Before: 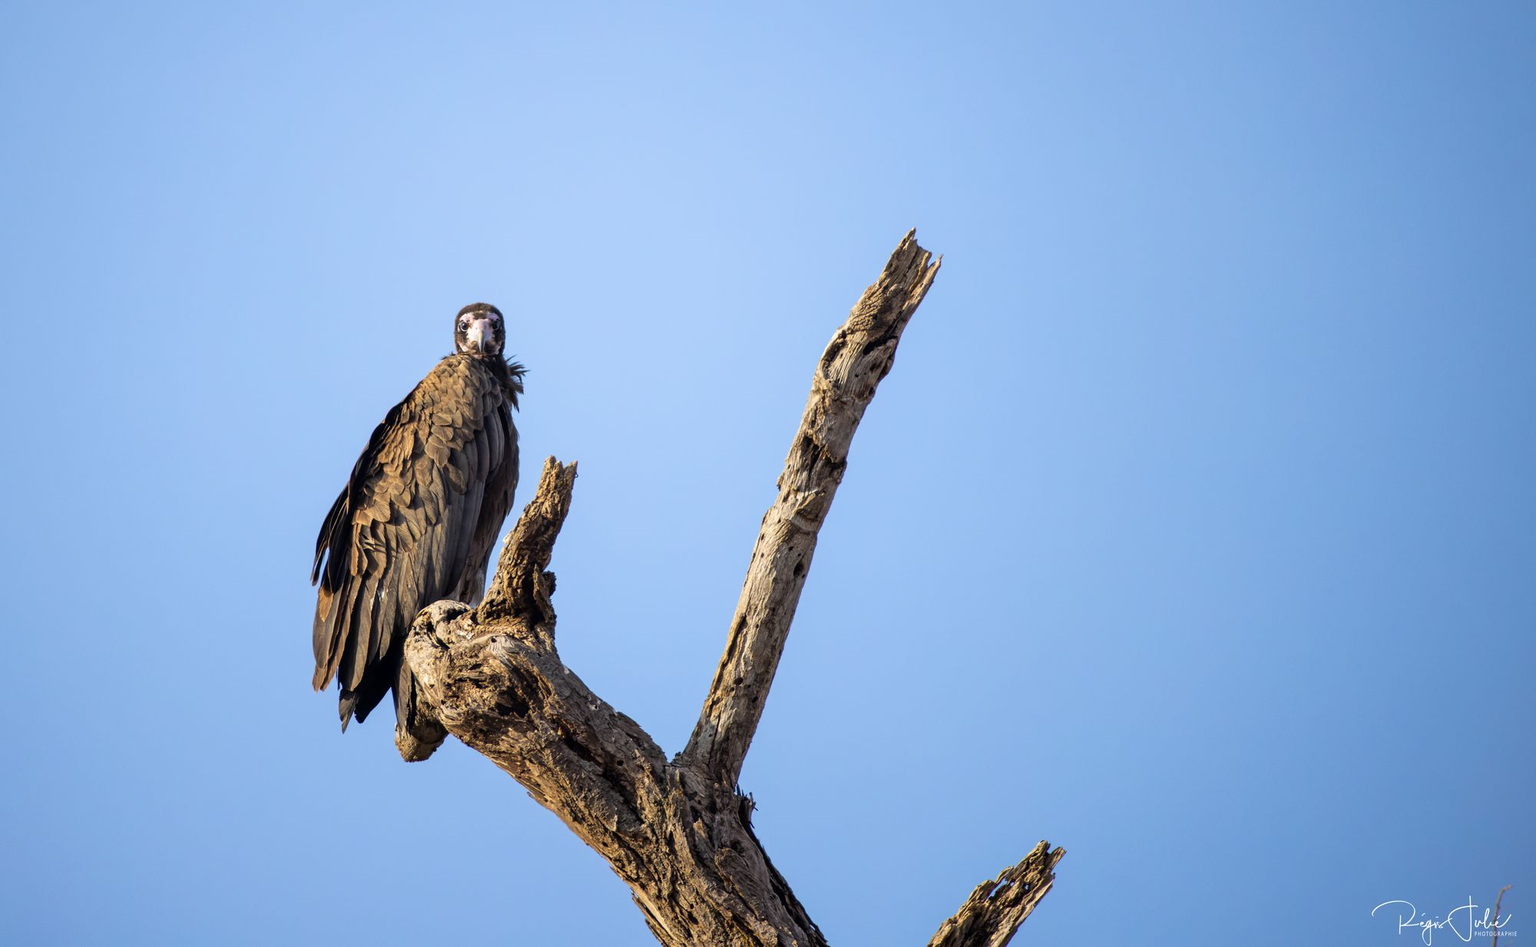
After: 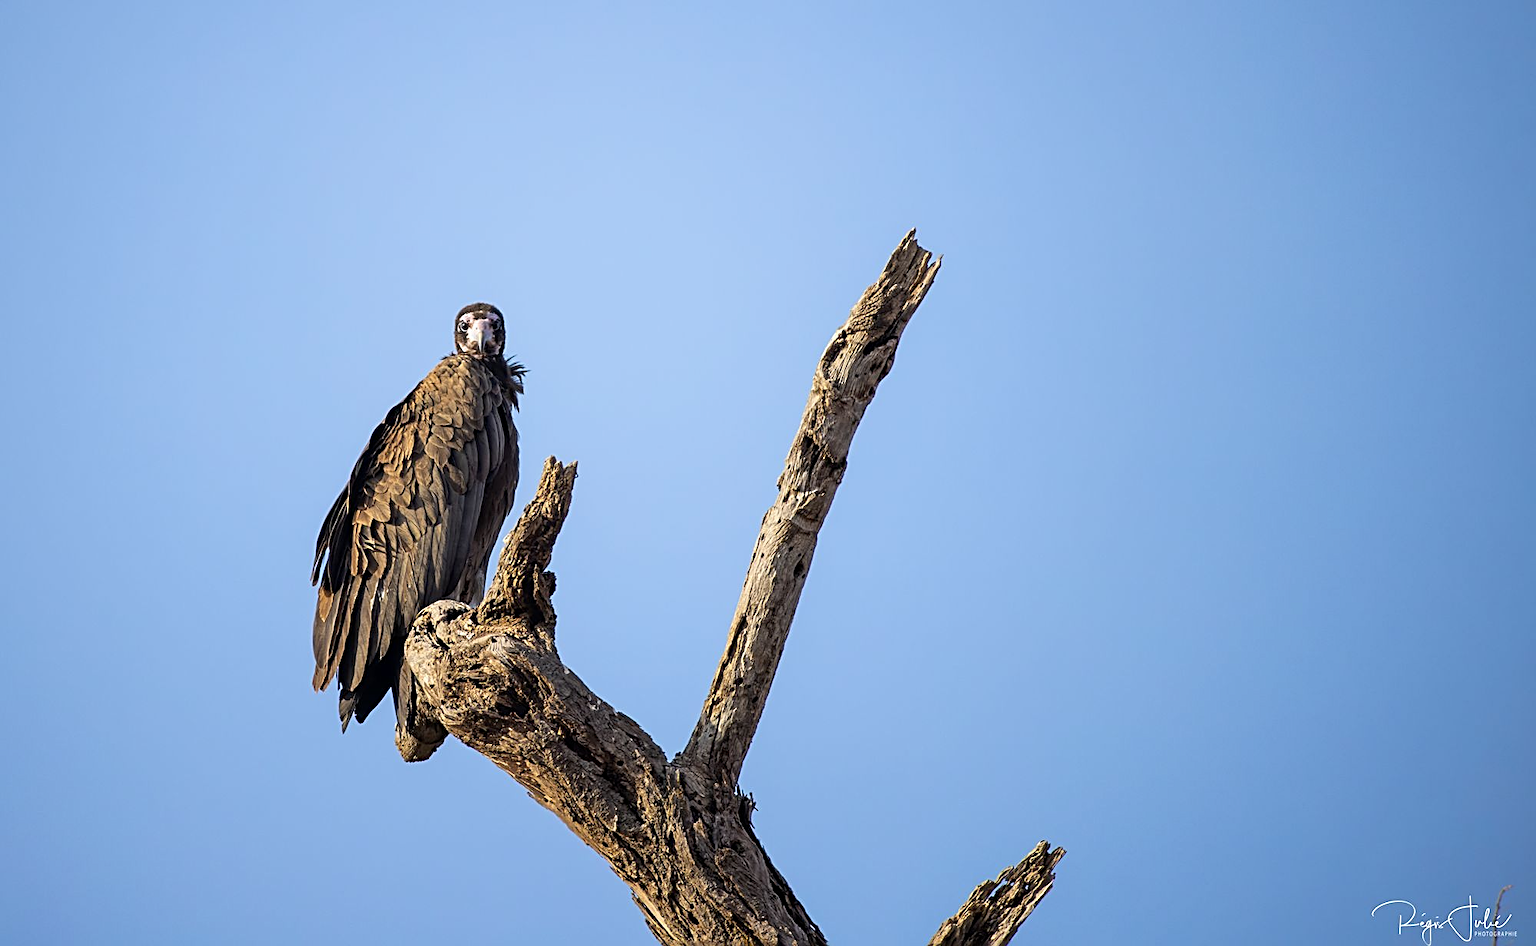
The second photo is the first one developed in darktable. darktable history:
sharpen: radius 2.577, amount 0.682
exposure: exposure -0.067 EV, compensate highlight preservation false
